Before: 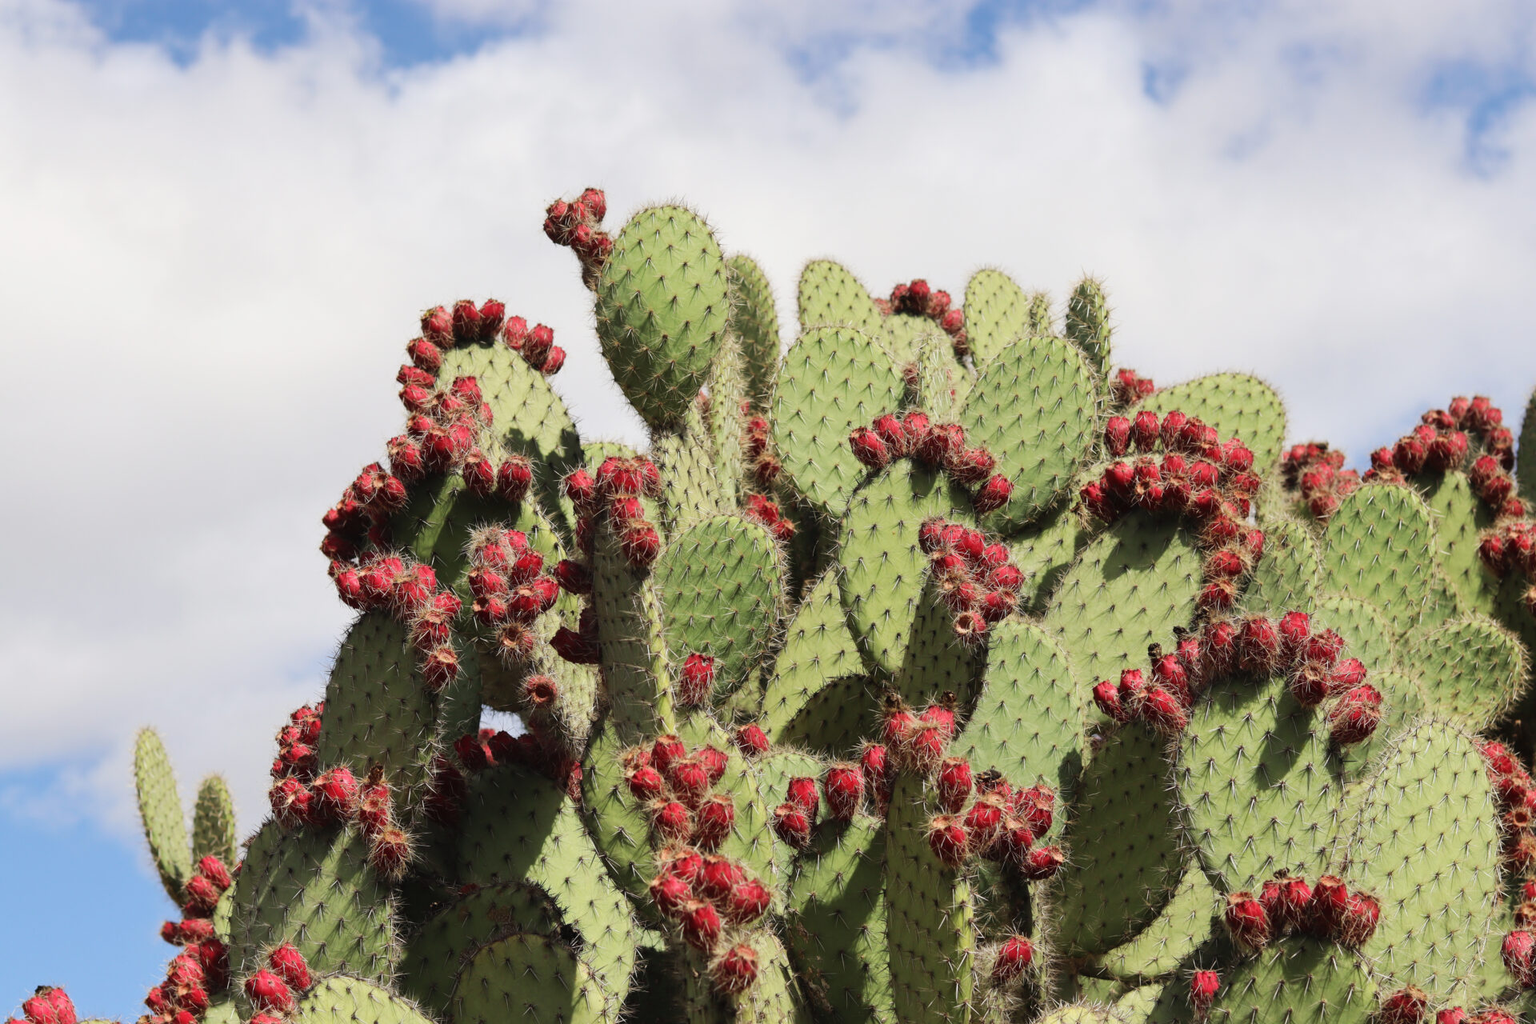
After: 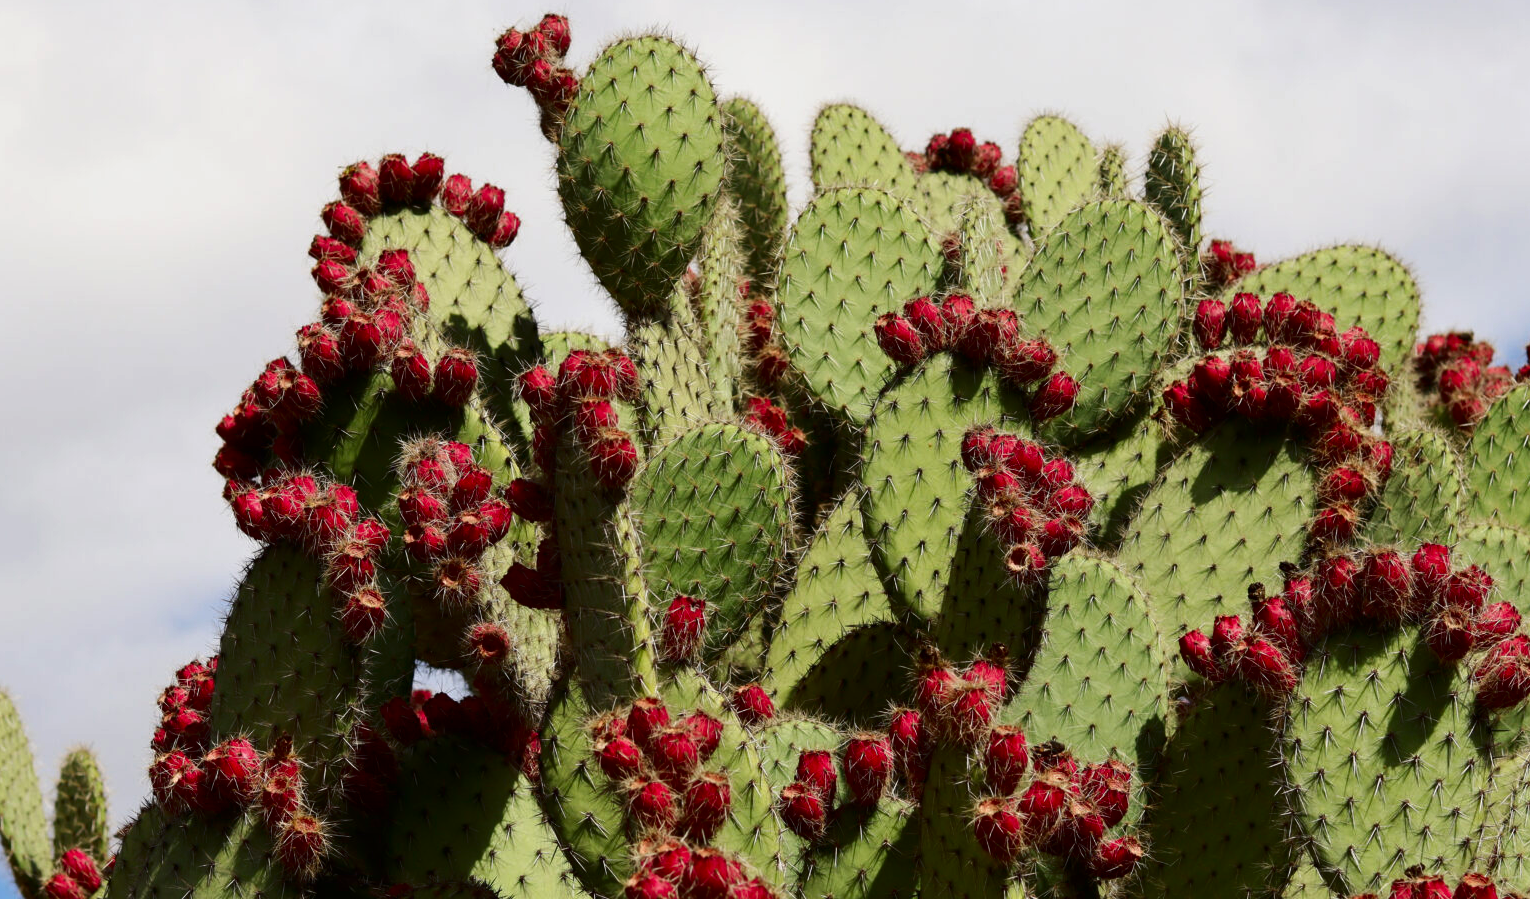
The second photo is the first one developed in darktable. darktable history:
crop: left 9.757%, top 17.343%, right 10.551%, bottom 12.378%
contrast brightness saturation: contrast 0.129, brightness -0.225, saturation 0.143
